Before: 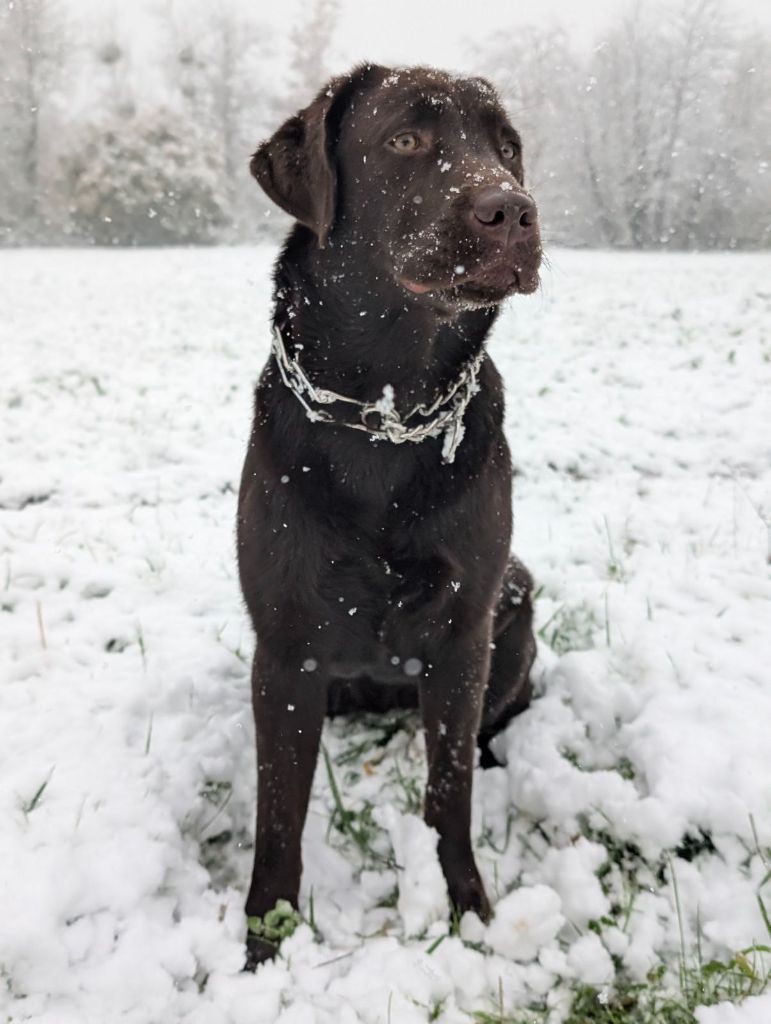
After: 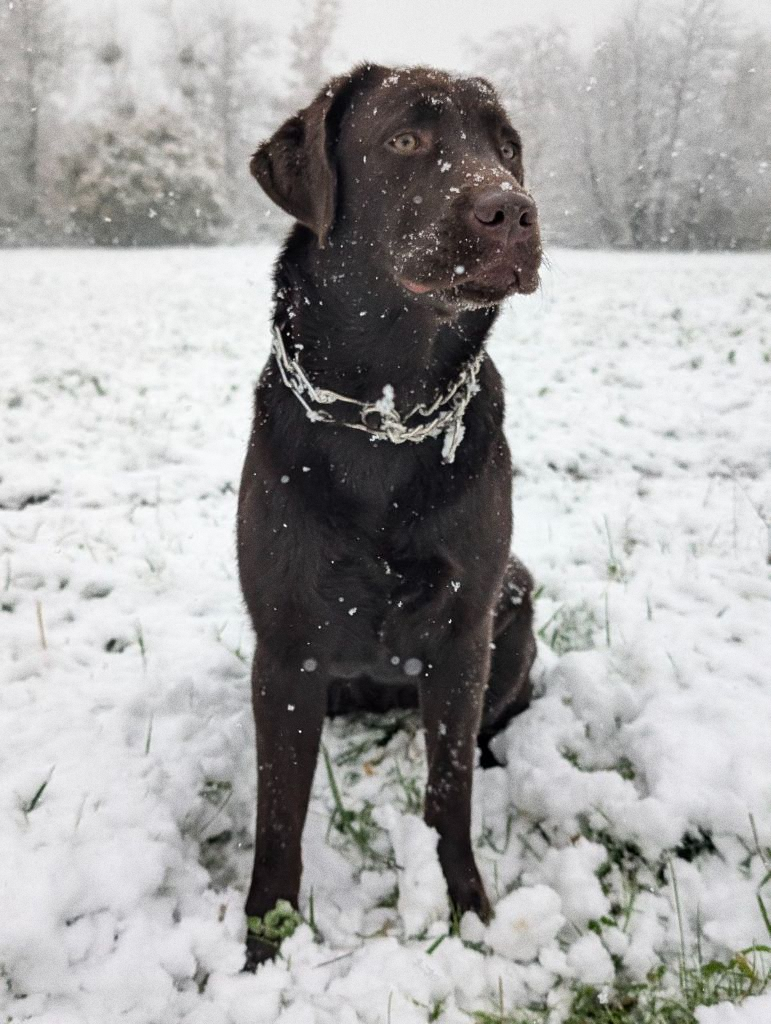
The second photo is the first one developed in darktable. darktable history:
shadows and highlights: shadows 49, highlights -41, soften with gaussian
grain: coarseness 0.09 ISO
